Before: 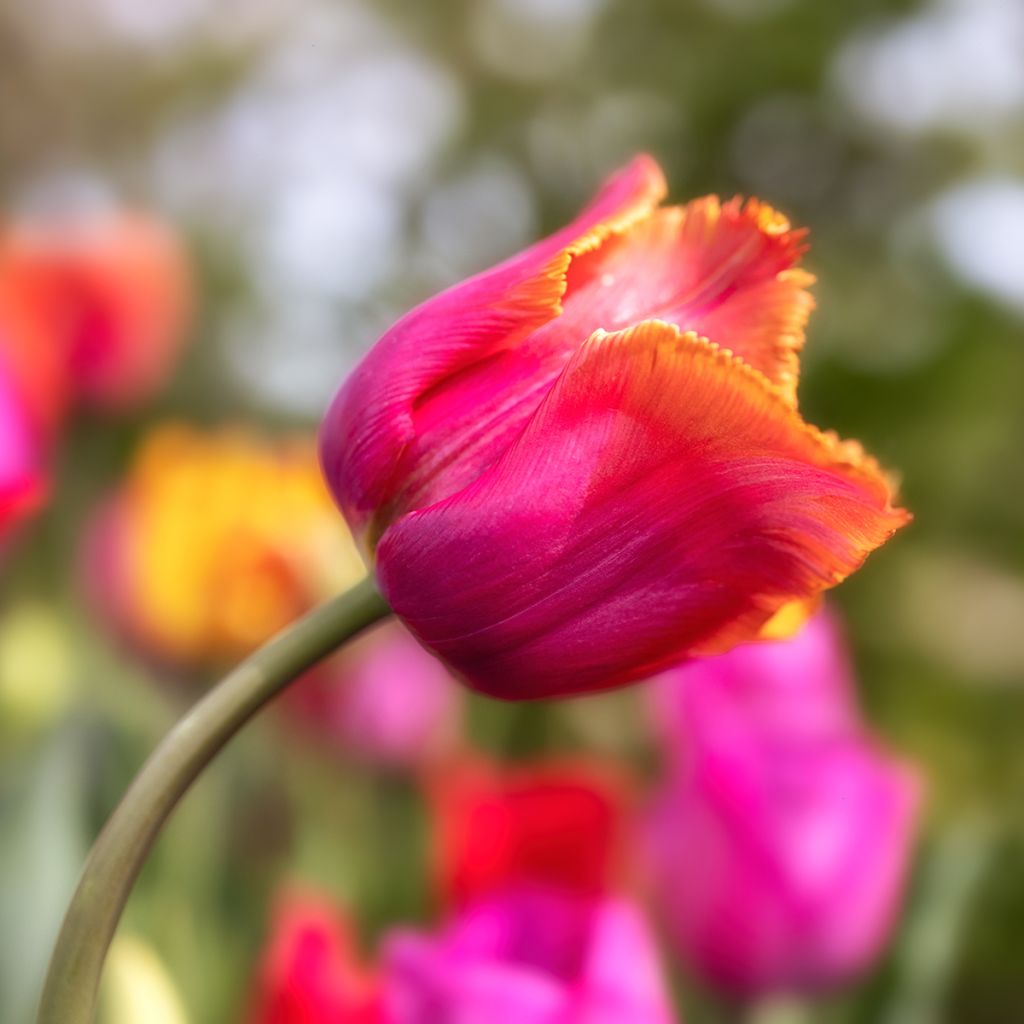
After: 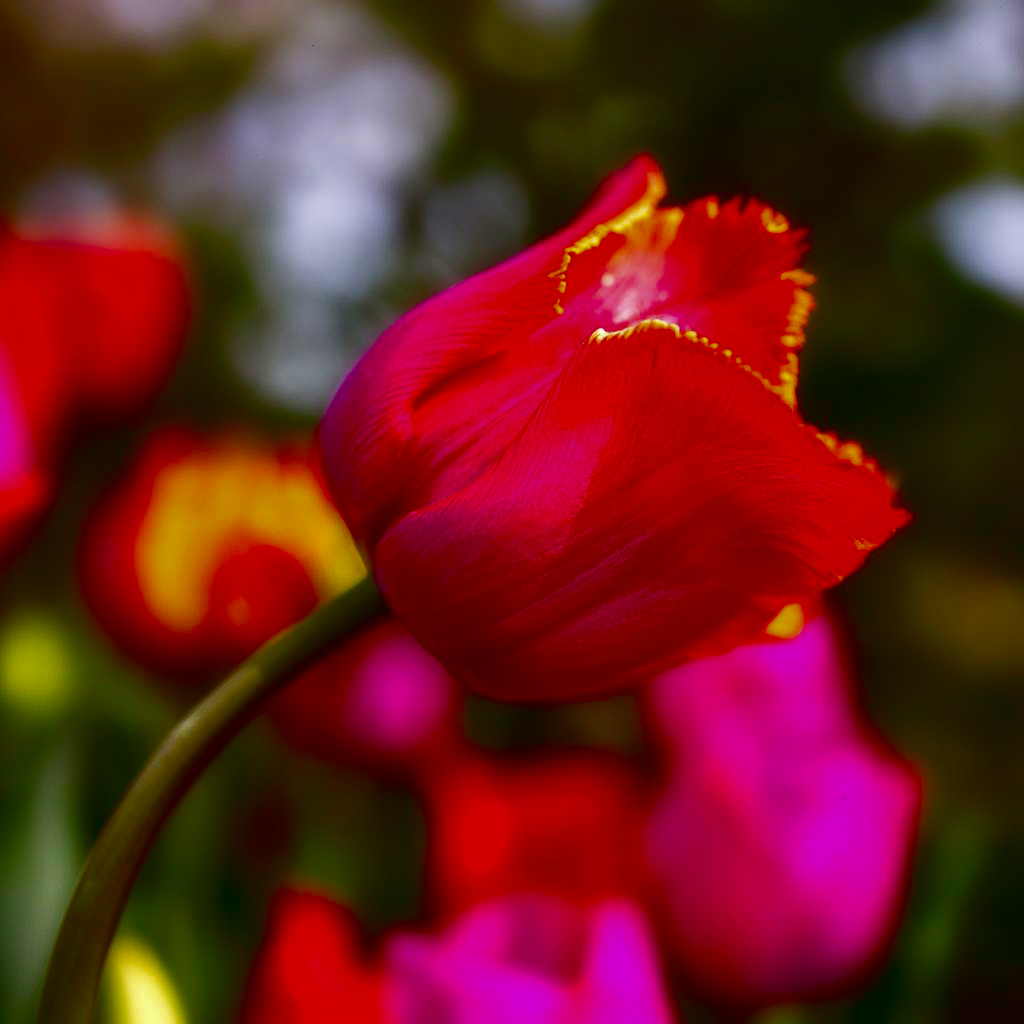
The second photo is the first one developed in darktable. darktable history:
color correction: highlights b* 2.96
contrast brightness saturation: brightness -0.991, saturation 0.981
